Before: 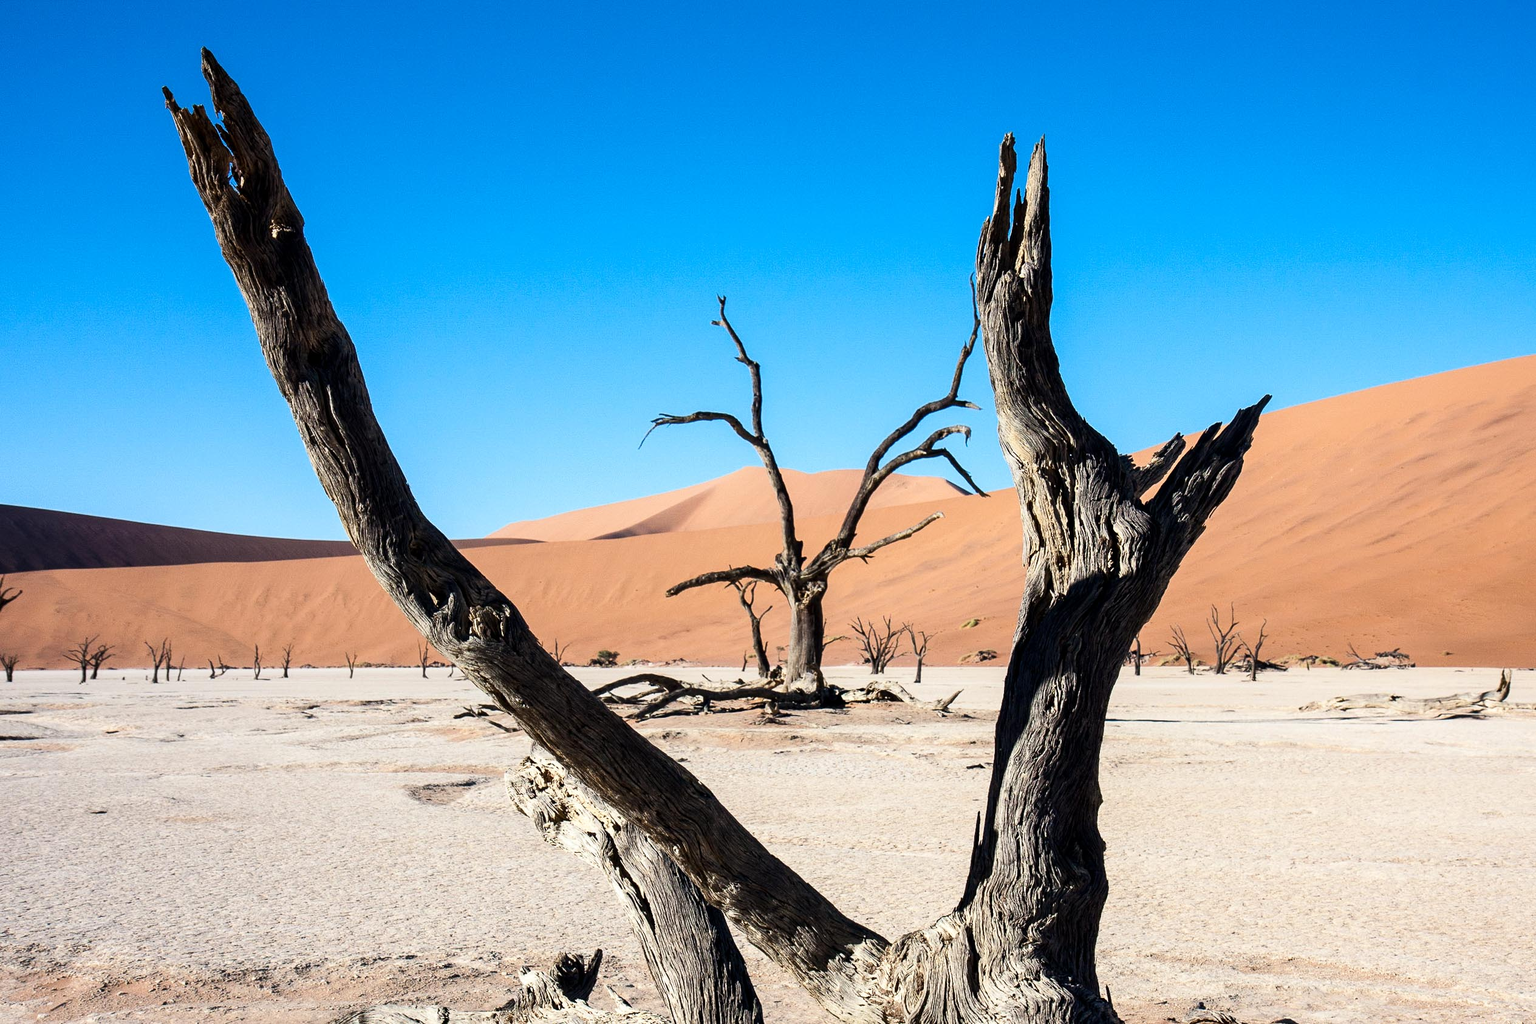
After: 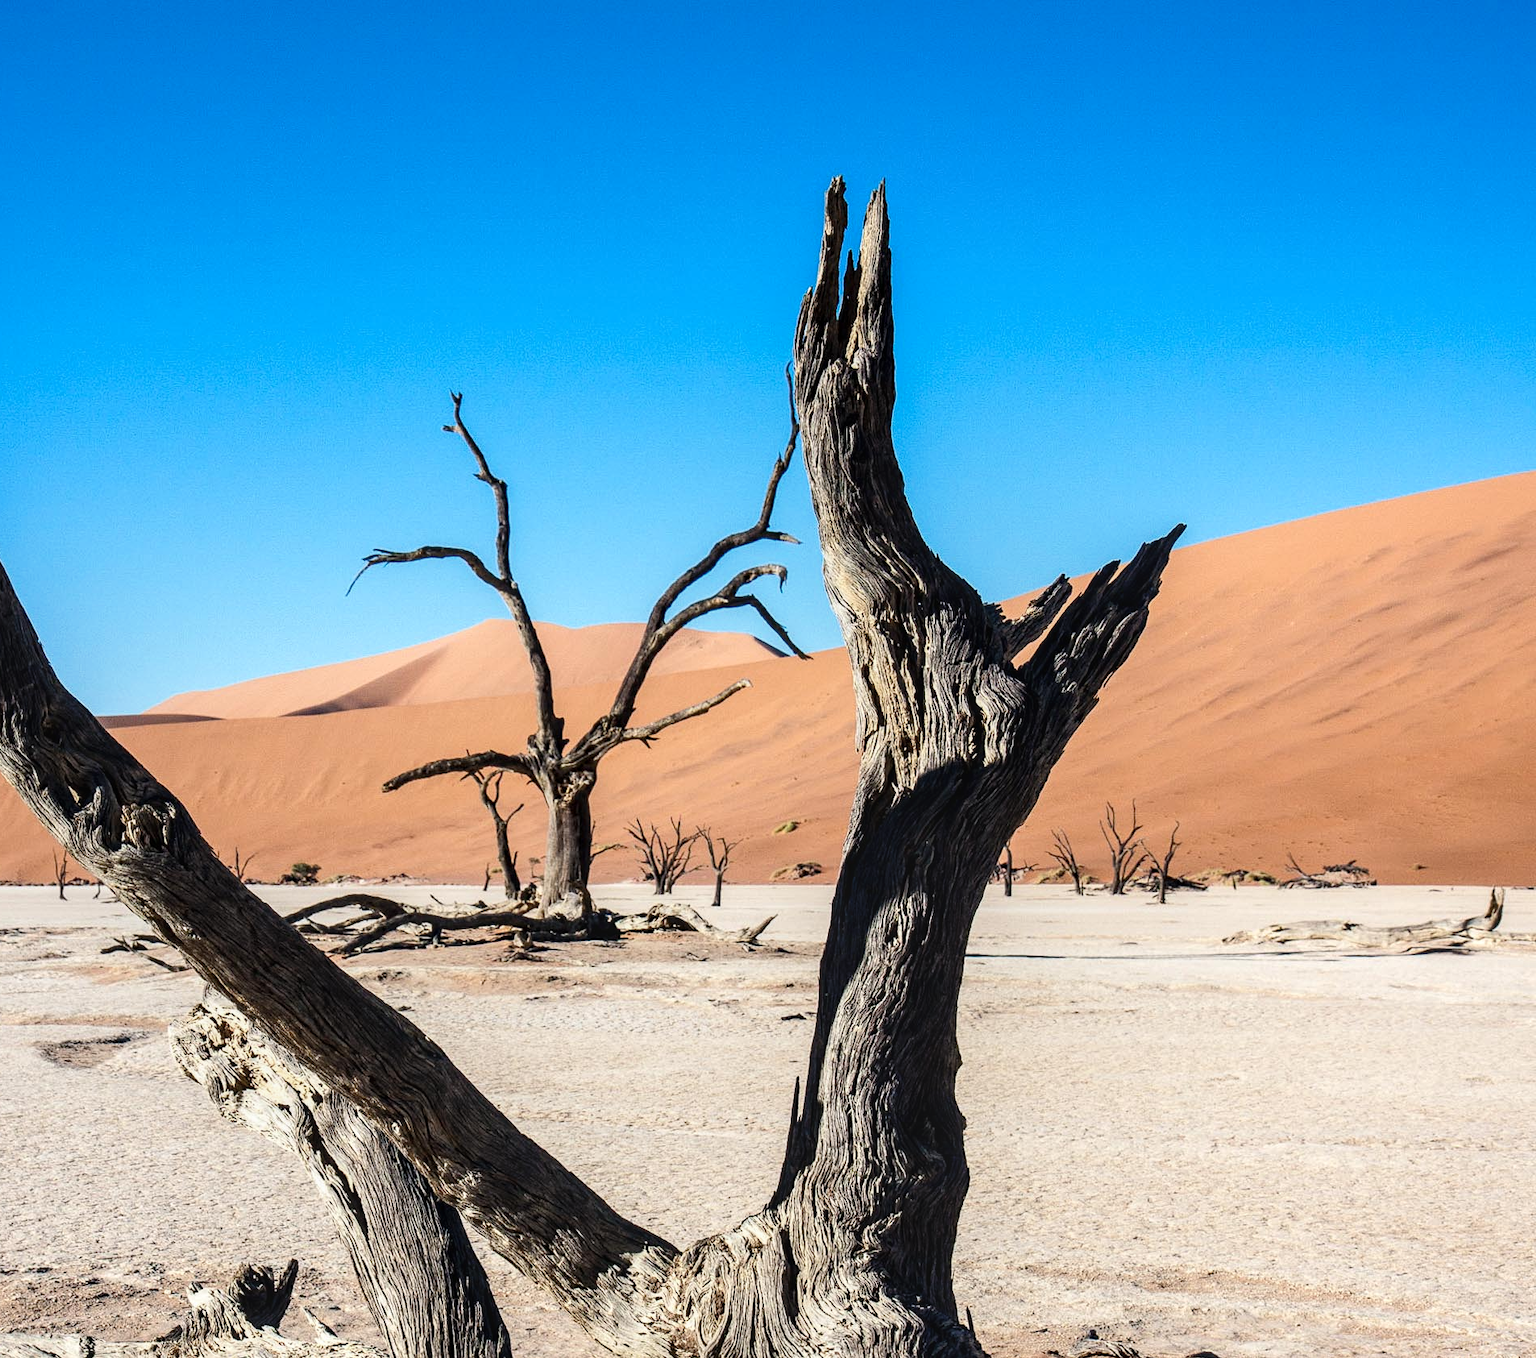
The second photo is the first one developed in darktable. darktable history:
local contrast: on, module defaults
crop and rotate: left 24.603%
